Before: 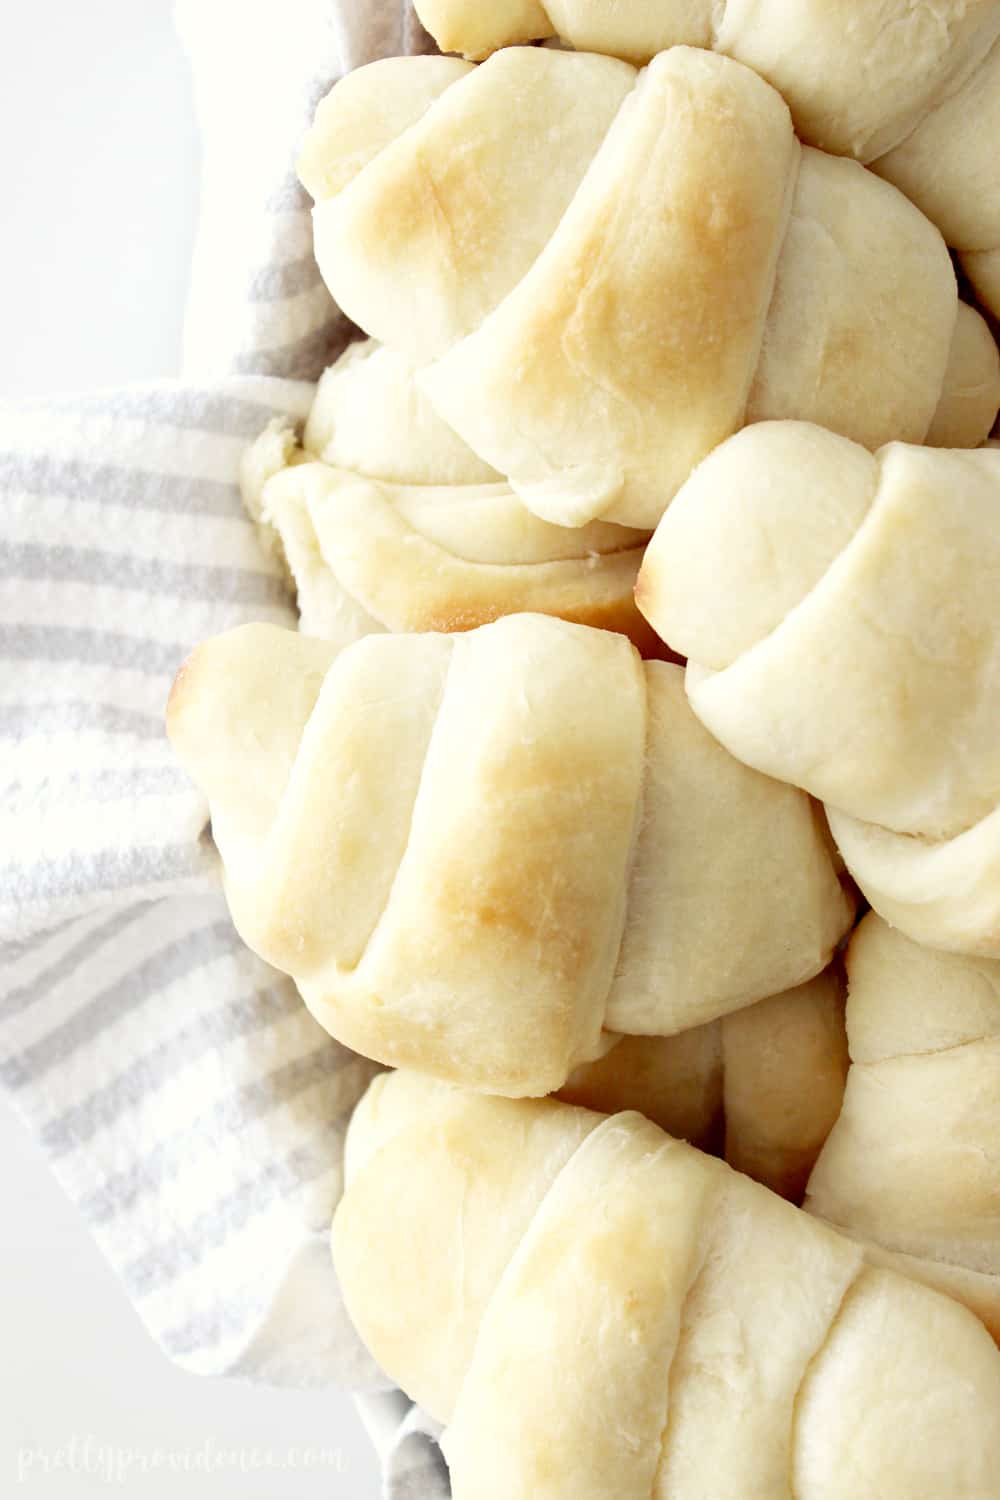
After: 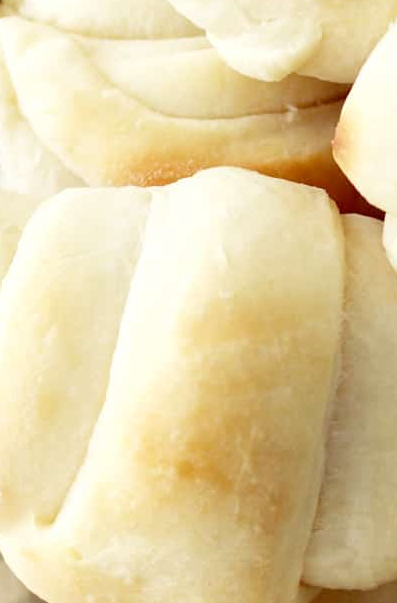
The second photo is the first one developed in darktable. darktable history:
crop: left 30.232%, top 29.756%, right 30.059%, bottom 30.016%
